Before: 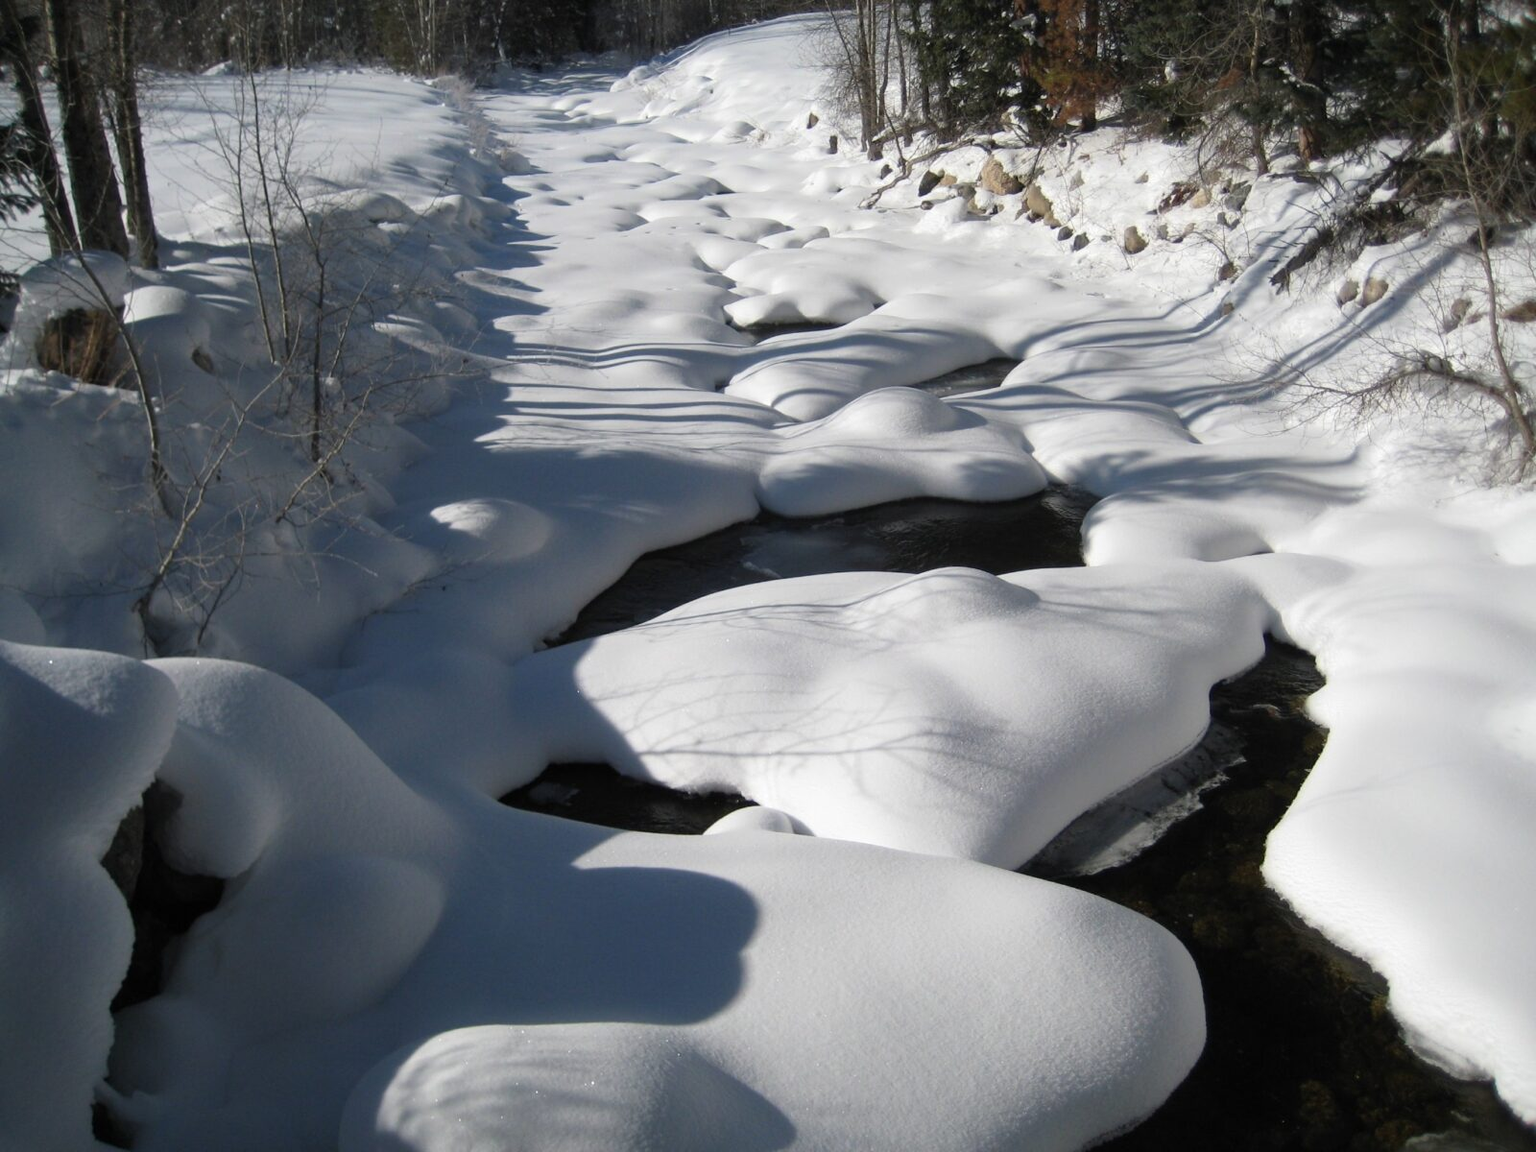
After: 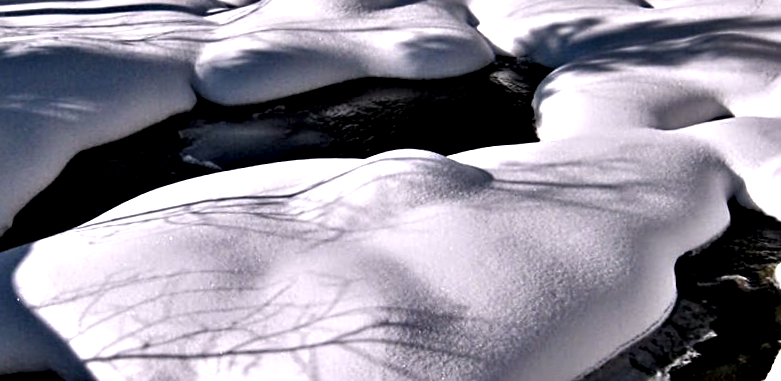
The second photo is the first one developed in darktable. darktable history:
crop: left 36.607%, top 34.735%, right 13.146%, bottom 30.611%
sharpen: on, module defaults
shadows and highlights: shadows 22.7, highlights -48.71, soften with gaussian
local contrast: highlights 100%, shadows 100%, detail 120%, midtone range 0.2
white balance: red 1.05, blue 1.072
rotate and perspective: rotation -3°, crop left 0.031, crop right 0.968, crop top 0.07, crop bottom 0.93
contrast equalizer: octaves 7, y [[0.48, 0.654, 0.731, 0.706, 0.772, 0.382], [0.55 ×6], [0 ×6], [0 ×6], [0 ×6]]
